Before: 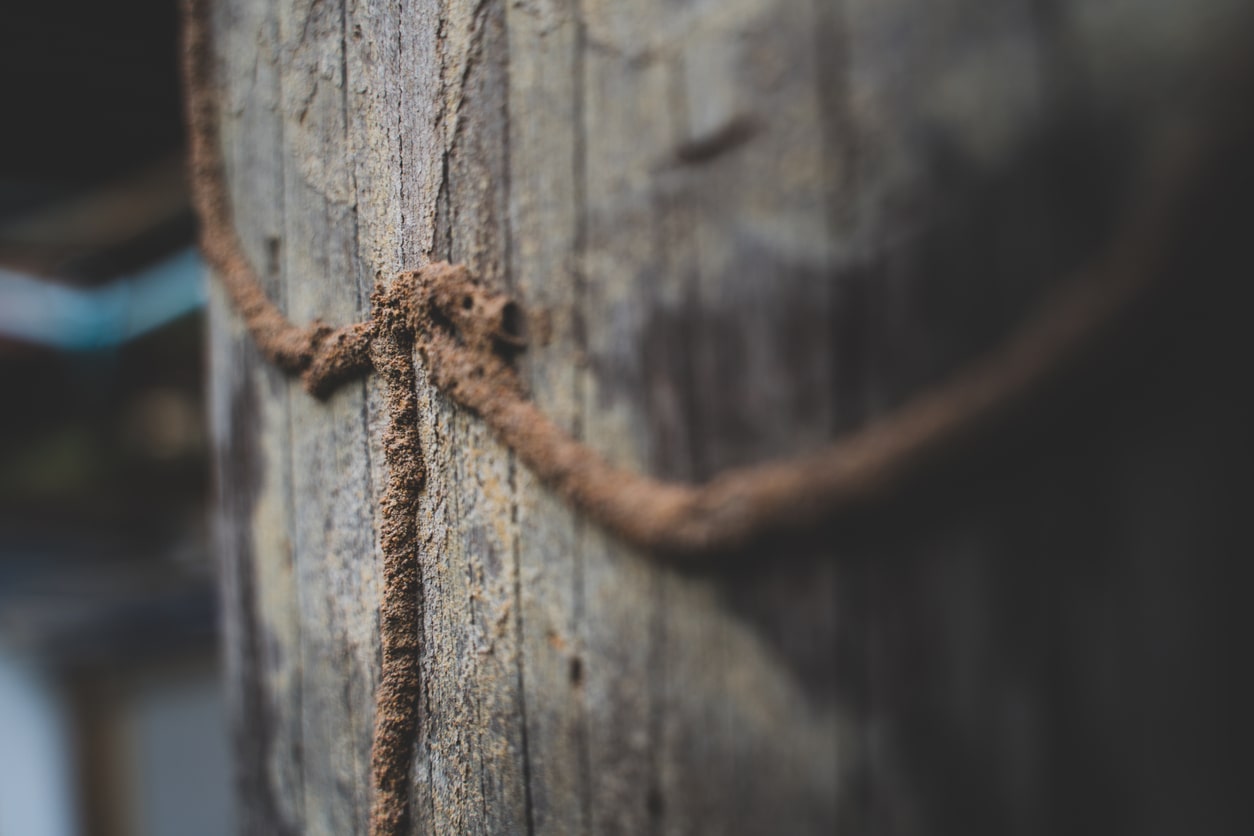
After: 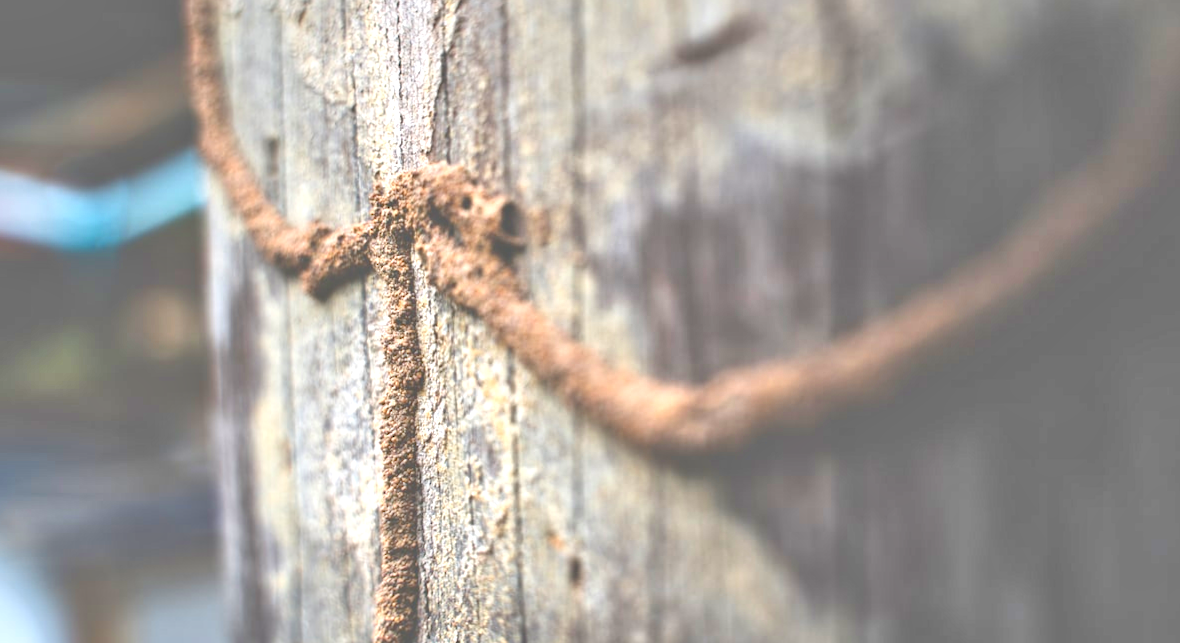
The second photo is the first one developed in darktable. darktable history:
exposure: black level correction 0, exposure 1.295 EV, compensate highlight preservation false
crop and rotate: angle 0.083°, top 11.944%, right 5.636%, bottom 10.921%
tone equalizer: -8 EV 1.97 EV, -7 EV 2 EV, -6 EV 1.99 EV, -5 EV 1.99 EV, -4 EV 1.98 EV, -3 EV 1.48 EV, -2 EV 0.971 EV, -1 EV 0.511 EV
